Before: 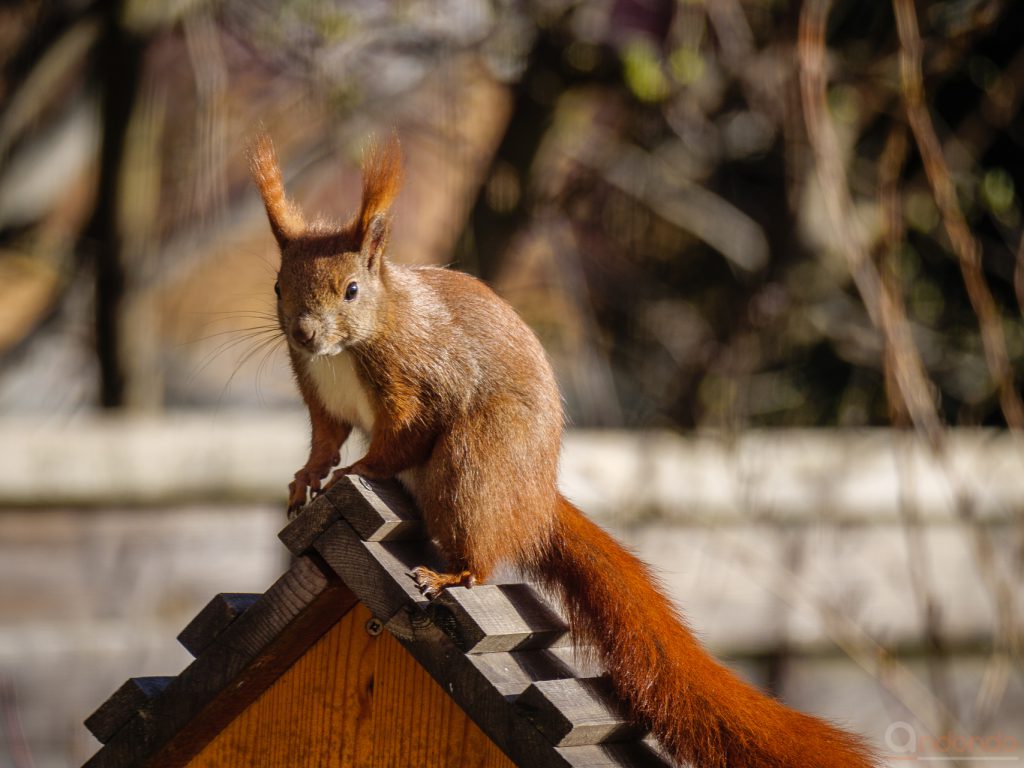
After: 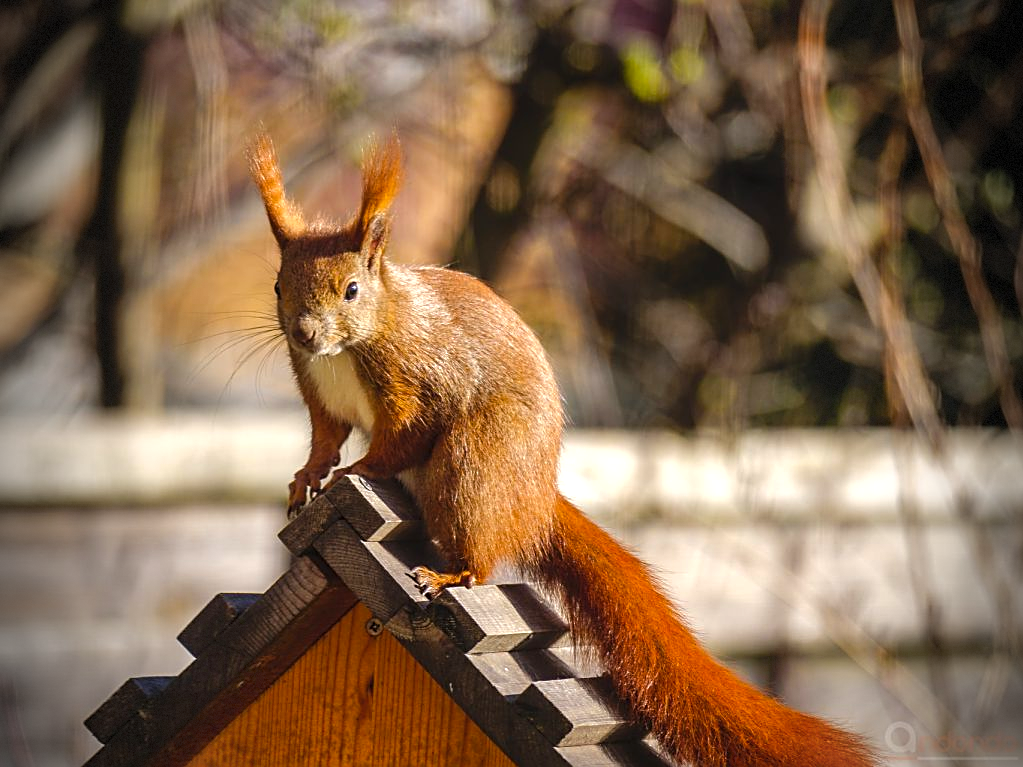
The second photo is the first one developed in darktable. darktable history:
tone equalizer: -8 EV 0.068 EV, edges refinement/feathering 500, mask exposure compensation -1.57 EV, preserve details no
sharpen: on, module defaults
crop: left 0.091%
color balance rgb: perceptual saturation grading › global saturation 18.052%
exposure: black level correction -0.002, exposure 0.534 EV, compensate exposure bias true, compensate highlight preservation false
shadows and highlights: shadows 25.8, highlights -26.13
vignetting: fall-off start 96.68%, fall-off radius 100.66%, brightness -0.722, saturation -0.479, width/height ratio 0.613, dithering 8-bit output, unbound false
